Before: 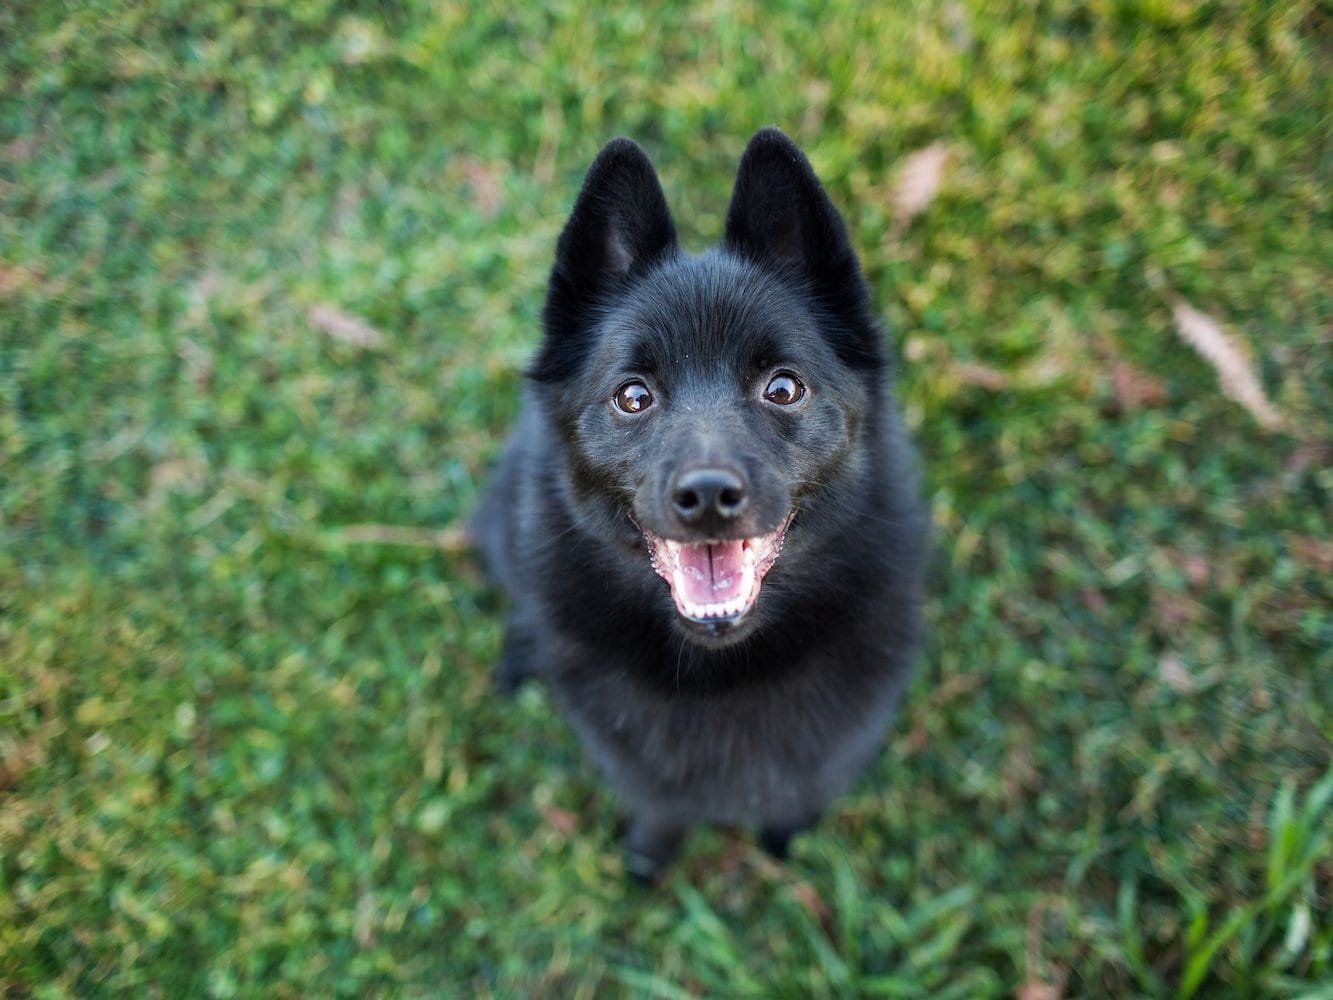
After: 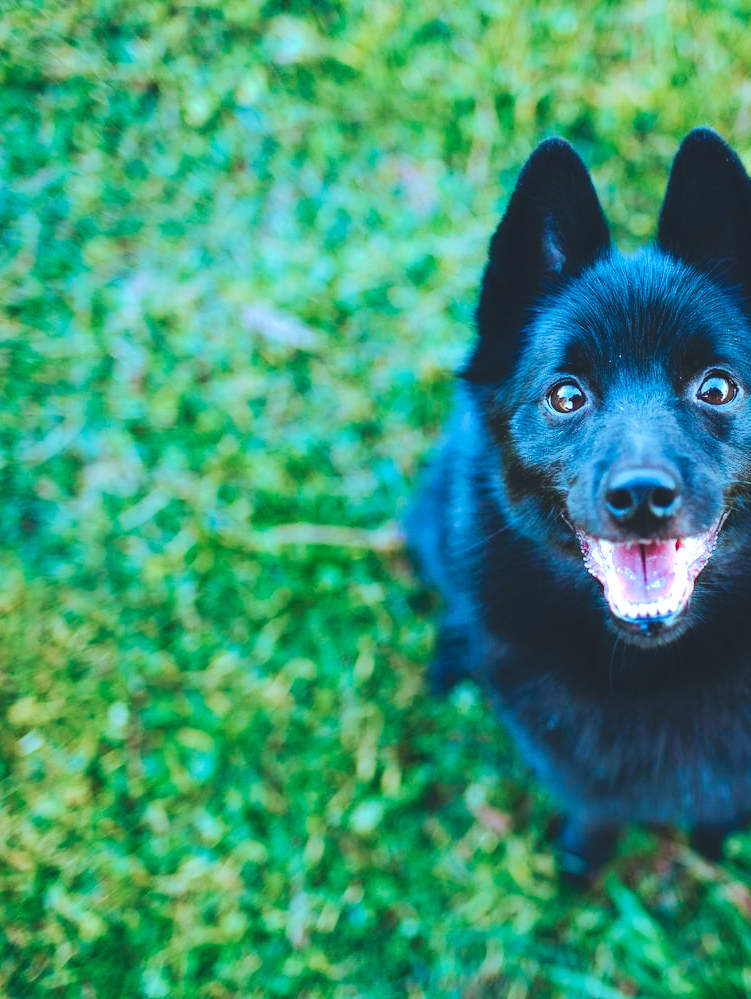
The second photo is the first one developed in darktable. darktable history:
exposure: black level correction 0, exposure 0.498 EV, compensate highlight preservation false
crop: left 5.048%, right 38.59%
color zones: curves: ch1 [(0.25, 0.5) (0.747, 0.71)]
velvia: on, module defaults
tone curve: curves: ch0 [(0, 0) (0.003, 0.132) (0.011, 0.136) (0.025, 0.14) (0.044, 0.147) (0.069, 0.149) (0.1, 0.156) (0.136, 0.163) (0.177, 0.177) (0.224, 0.2) (0.277, 0.251) (0.335, 0.311) (0.399, 0.387) (0.468, 0.487) (0.543, 0.585) (0.623, 0.675) (0.709, 0.742) (0.801, 0.81) (0.898, 0.867) (1, 1)], preserve colors none
color correction: highlights a* -10.67, highlights b* -19.56
